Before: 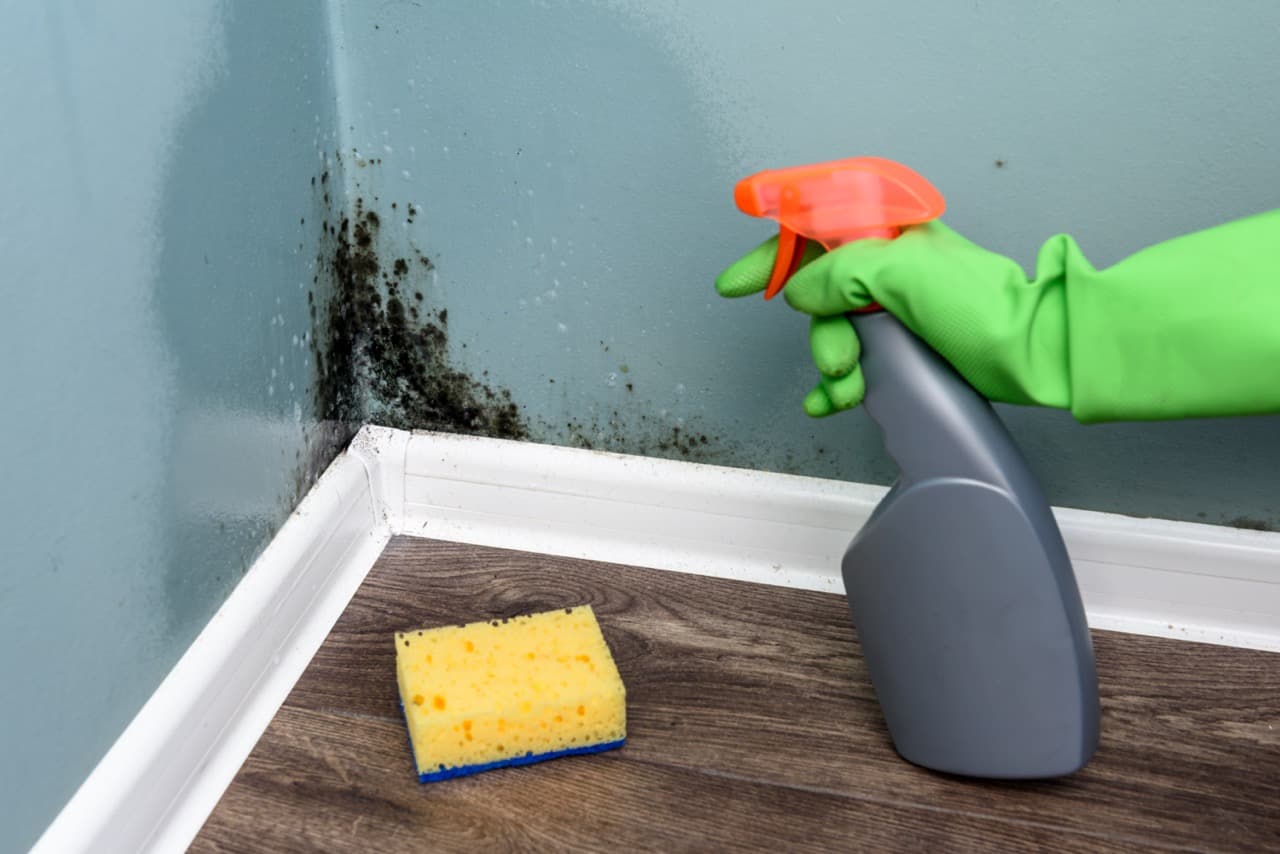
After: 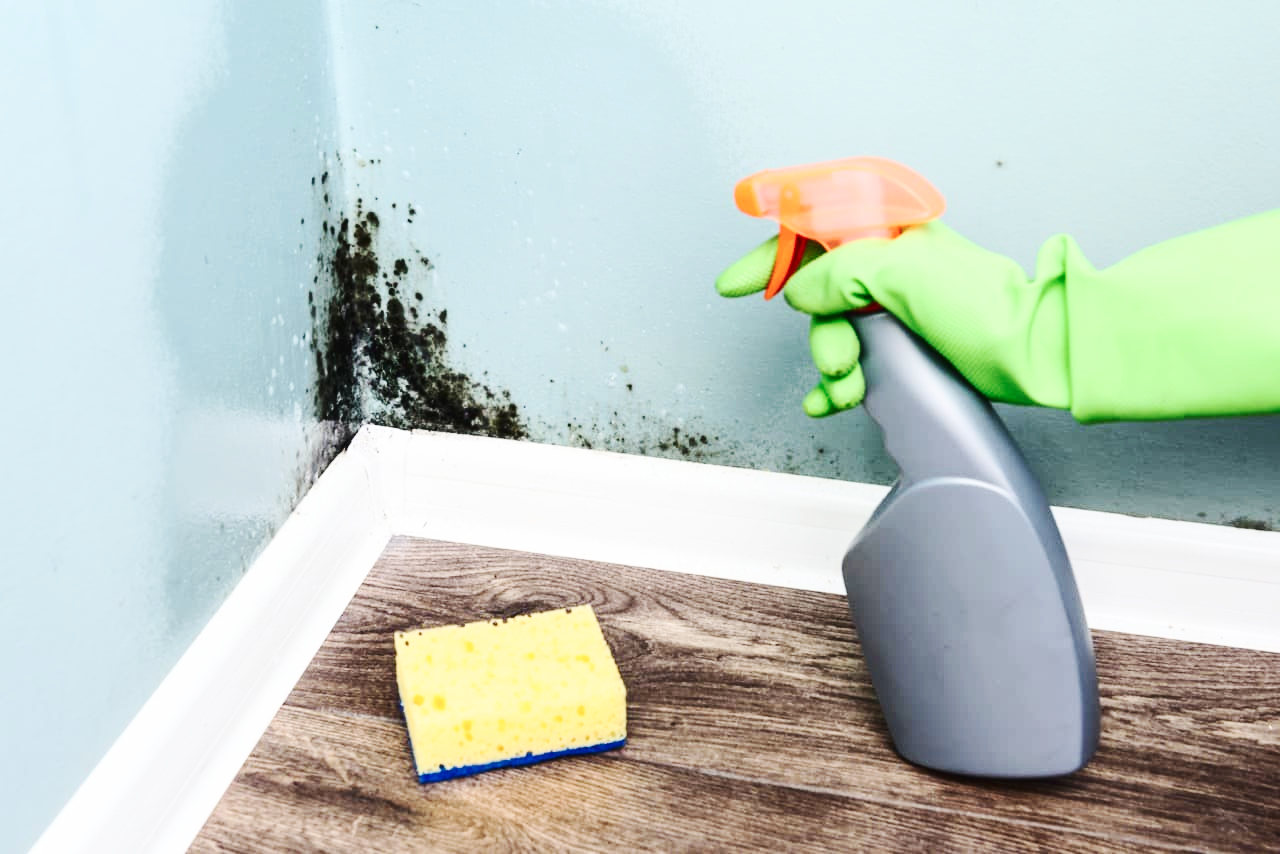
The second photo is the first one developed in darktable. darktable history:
base curve: curves: ch0 [(0, 0.007) (0.028, 0.063) (0.121, 0.311) (0.46, 0.743) (0.859, 0.957) (1, 1)], preserve colors none
contrast brightness saturation: contrast 0.28
